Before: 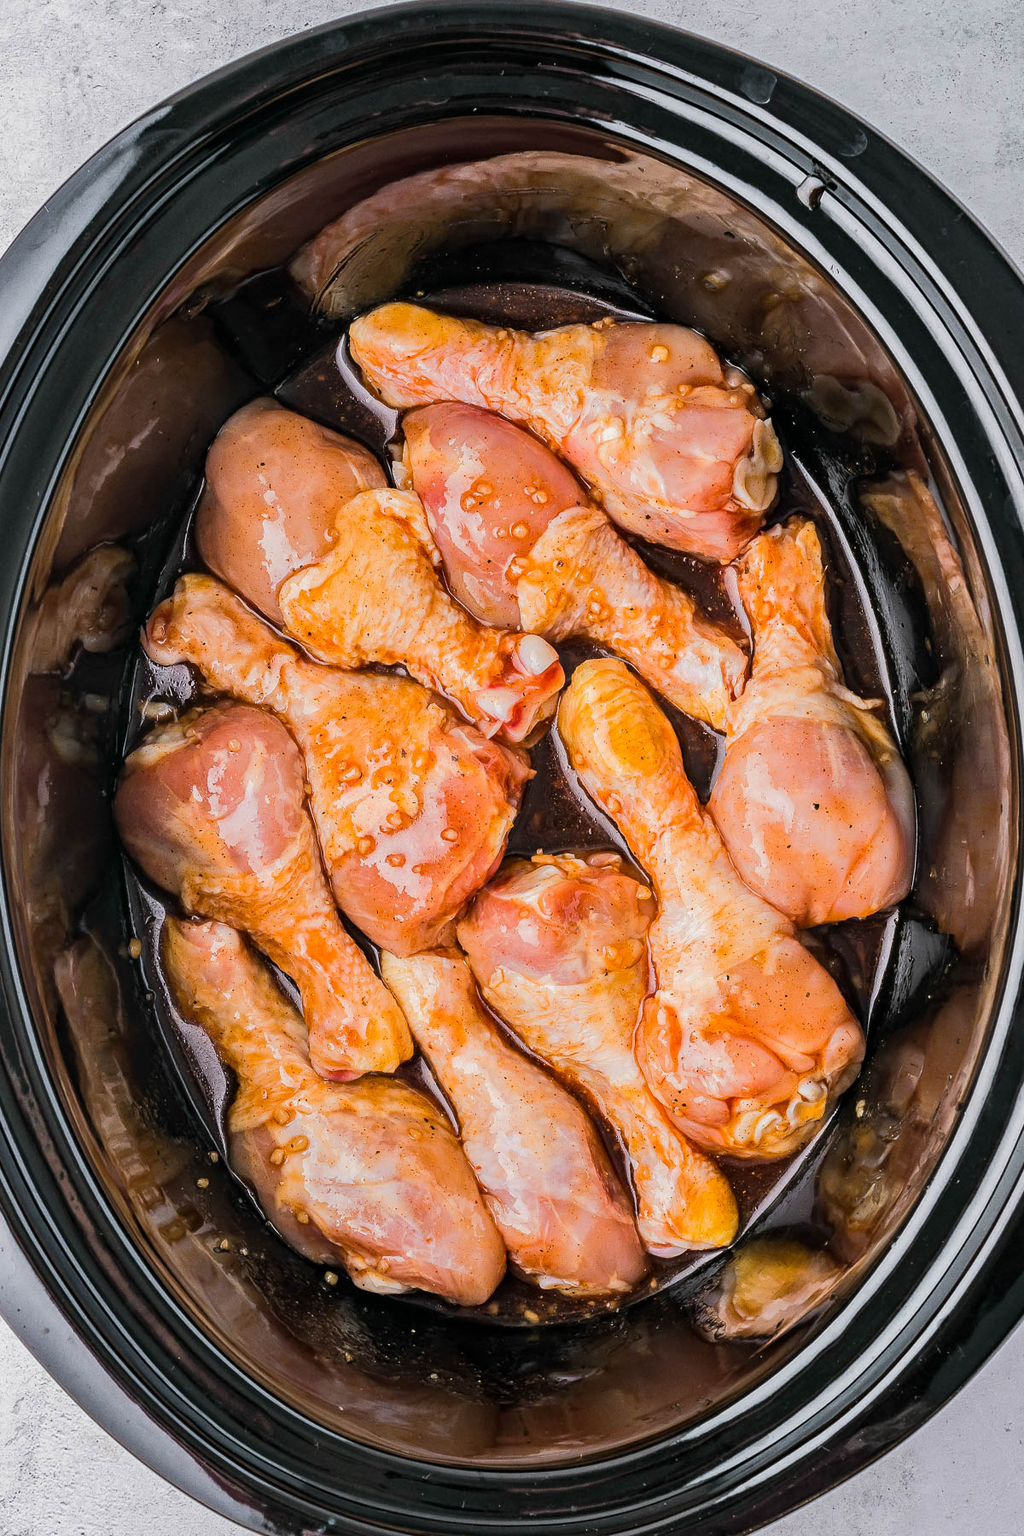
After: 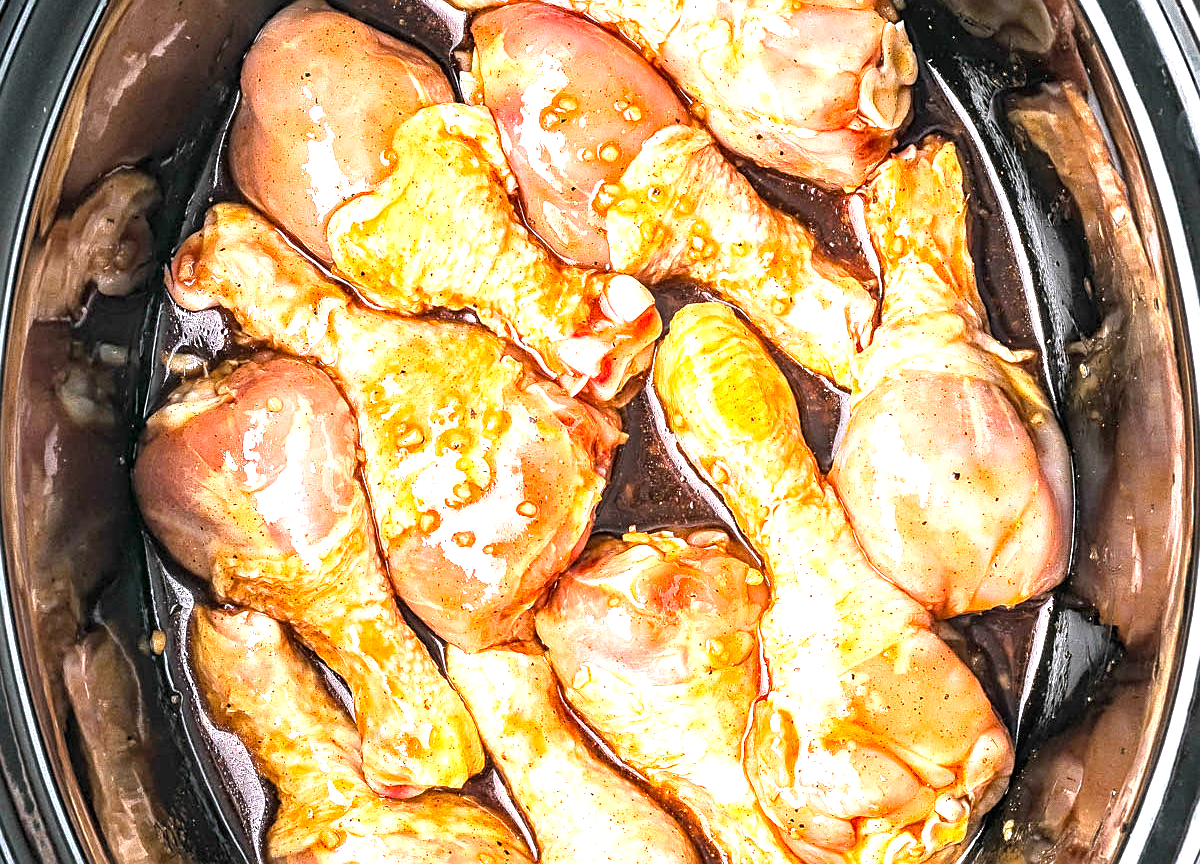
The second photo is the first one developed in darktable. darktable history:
local contrast: on, module defaults
exposure: black level correction 0.001, exposure 1.398 EV, compensate exposure bias true, compensate highlight preservation false
crop and rotate: top 26.069%, bottom 25.879%
sharpen: on, module defaults
